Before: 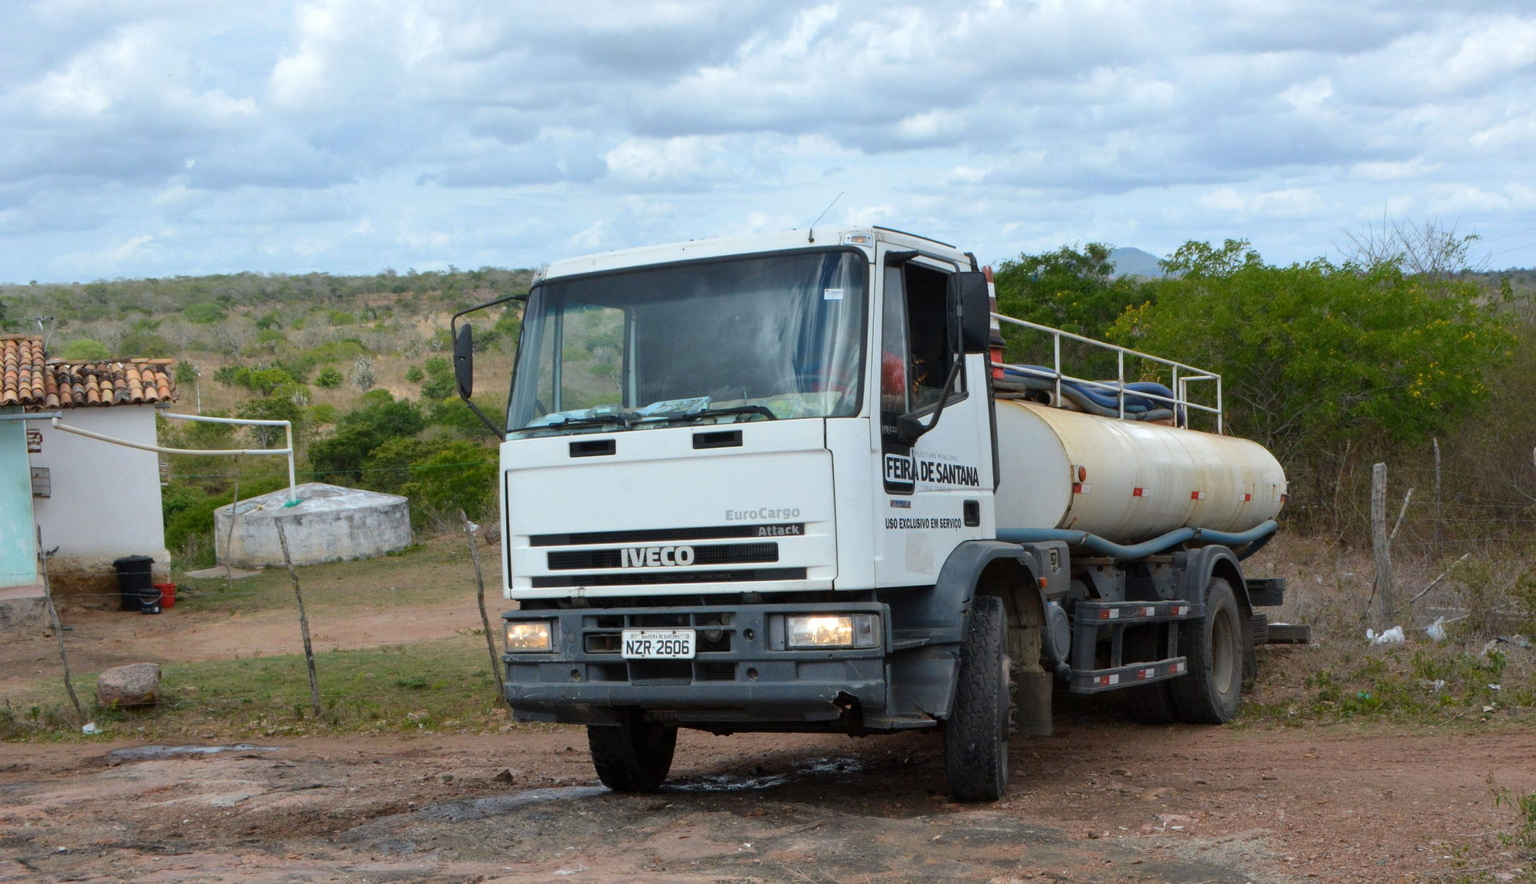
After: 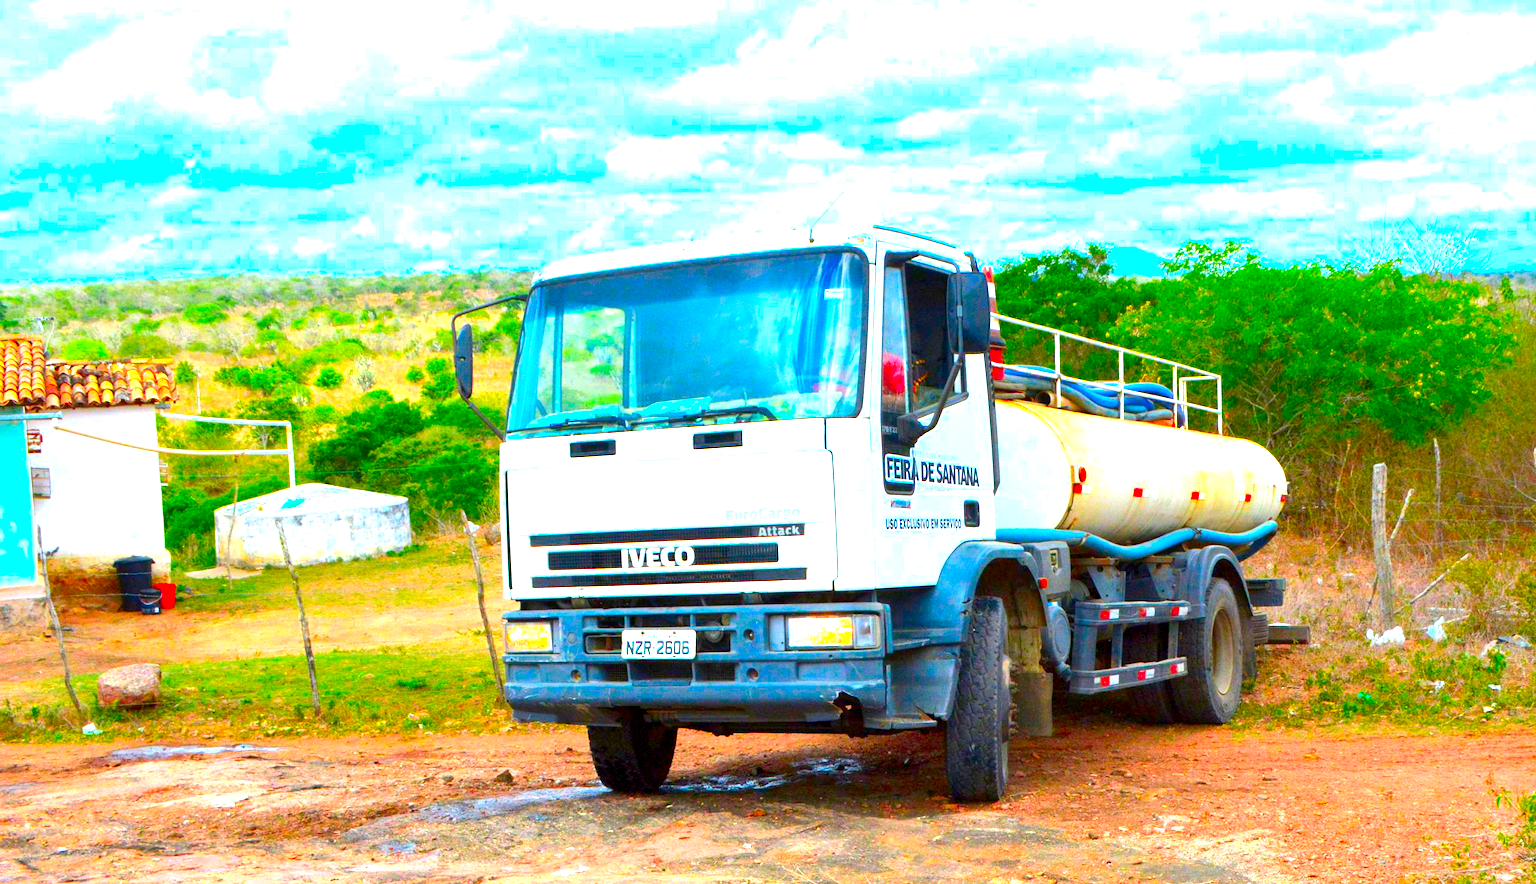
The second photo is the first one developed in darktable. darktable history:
exposure: black level correction 0.001, exposure 1.84 EV, compensate highlight preservation false
color correction: saturation 3
